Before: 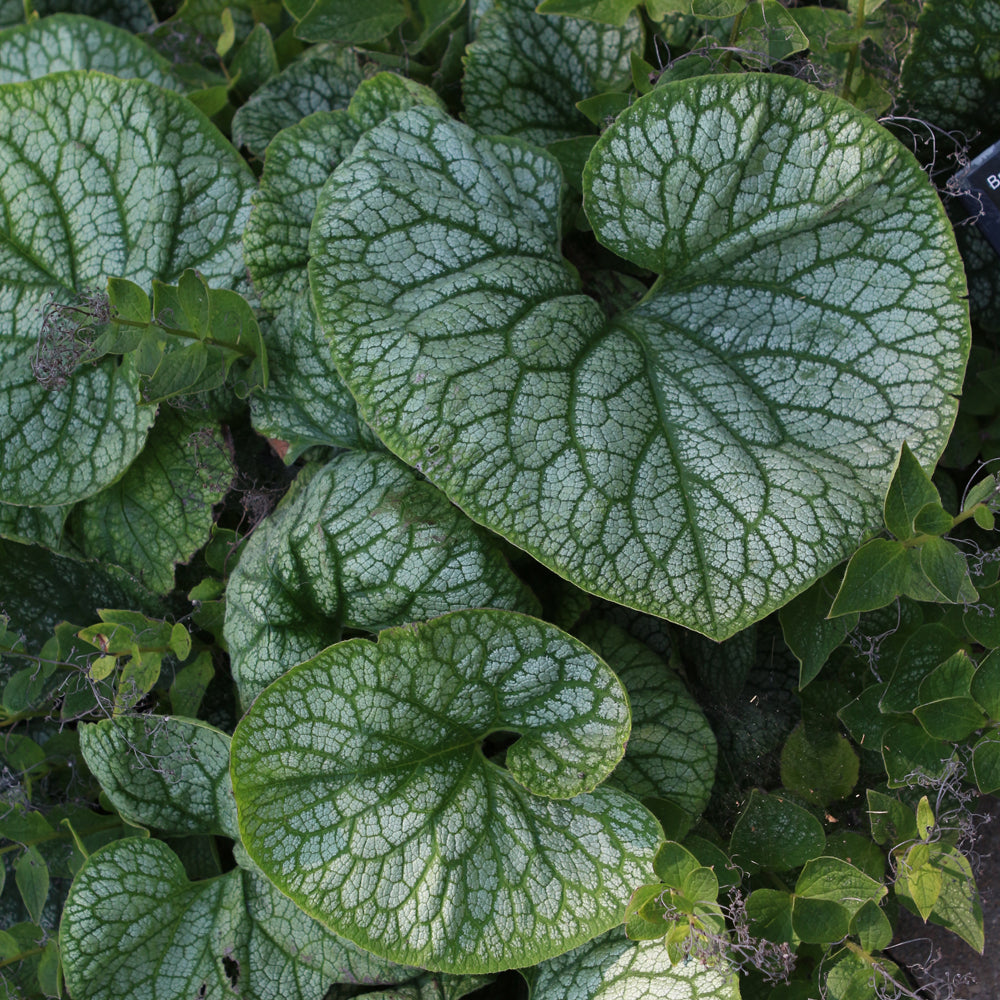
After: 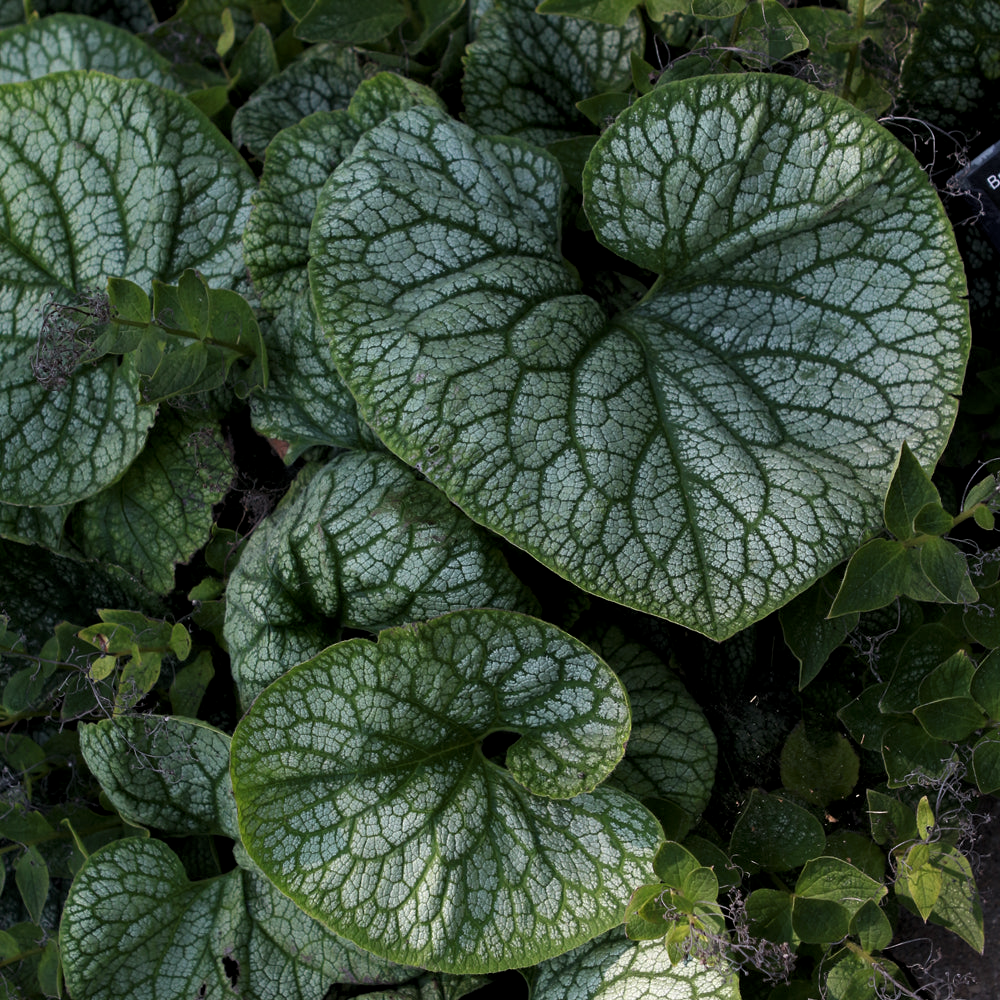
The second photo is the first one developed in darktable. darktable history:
levels: levels [0.029, 0.545, 0.971]
exposure: black level correction 0.005, exposure 0.015 EV, compensate exposure bias true, compensate highlight preservation false
